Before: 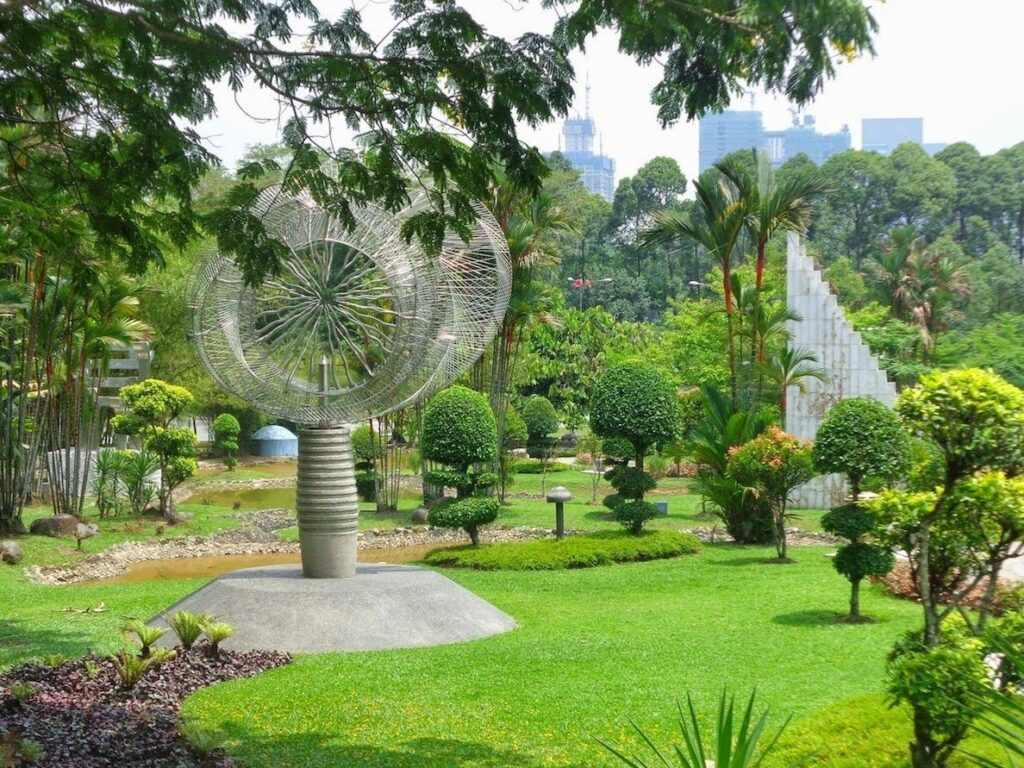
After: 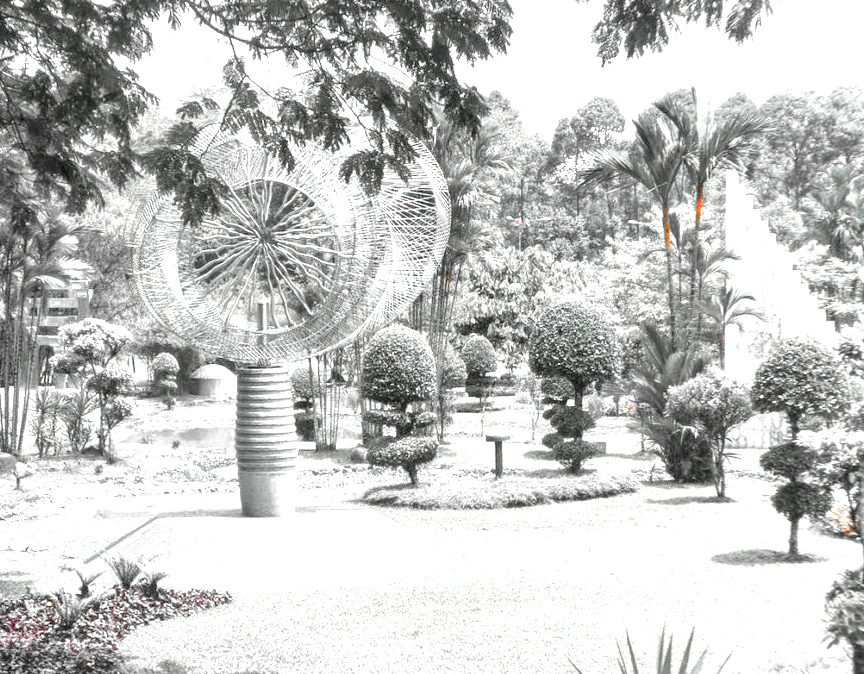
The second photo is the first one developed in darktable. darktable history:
crop: left 6.055%, top 8.016%, right 9.537%, bottom 4.114%
color balance rgb: shadows lift › chroma 2.022%, shadows lift › hue 217.9°, power › hue 330.13°, perceptual saturation grading › global saturation 20%, perceptual saturation grading › highlights -25.449%, perceptual saturation grading › shadows 49.644%
exposure: exposure 1 EV, compensate exposure bias true, compensate highlight preservation false
color correction: highlights a* -9.65, highlights b* -21.95
tone equalizer: -8 EV -0.382 EV, -7 EV -0.356 EV, -6 EV -0.36 EV, -5 EV -0.248 EV, -3 EV 0.195 EV, -2 EV 0.348 EV, -1 EV 0.386 EV, +0 EV 0.444 EV
color zones: curves: ch0 [(0, 0.65) (0.096, 0.644) (0.221, 0.539) (0.429, 0.5) (0.571, 0.5) (0.714, 0.5) (0.857, 0.5) (1, 0.65)]; ch1 [(0, 0.5) (0.143, 0.5) (0.257, -0.002) (0.429, 0.04) (0.571, -0.001) (0.714, -0.015) (0.857, 0.024) (1, 0.5)]
local contrast: on, module defaults
